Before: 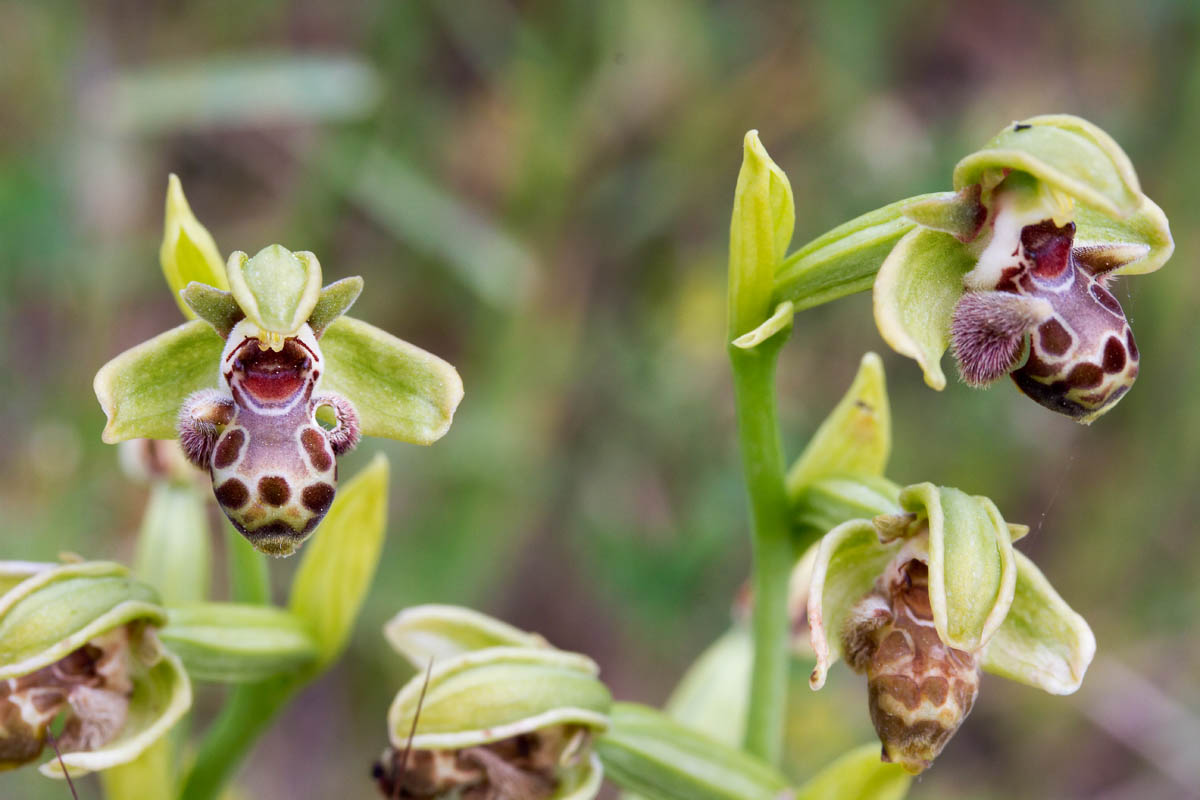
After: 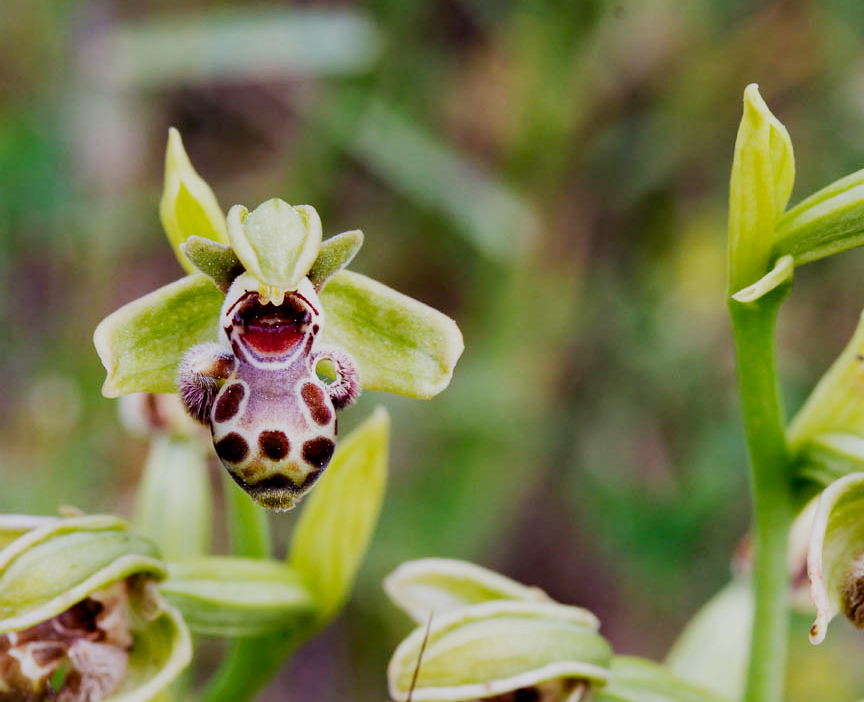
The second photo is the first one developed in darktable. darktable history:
sigmoid: skew -0.2, preserve hue 0%, red attenuation 0.1, red rotation 0.035, green attenuation 0.1, green rotation -0.017, blue attenuation 0.15, blue rotation -0.052, base primaries Rec2020
exposure: black level correction 0.005, exposure 0.001 EV, compensate highlight preservation false
crop: top 5.803%, right 27.864%, bottom 5.804%
haze removal: compatibility mode true, adaptive false
